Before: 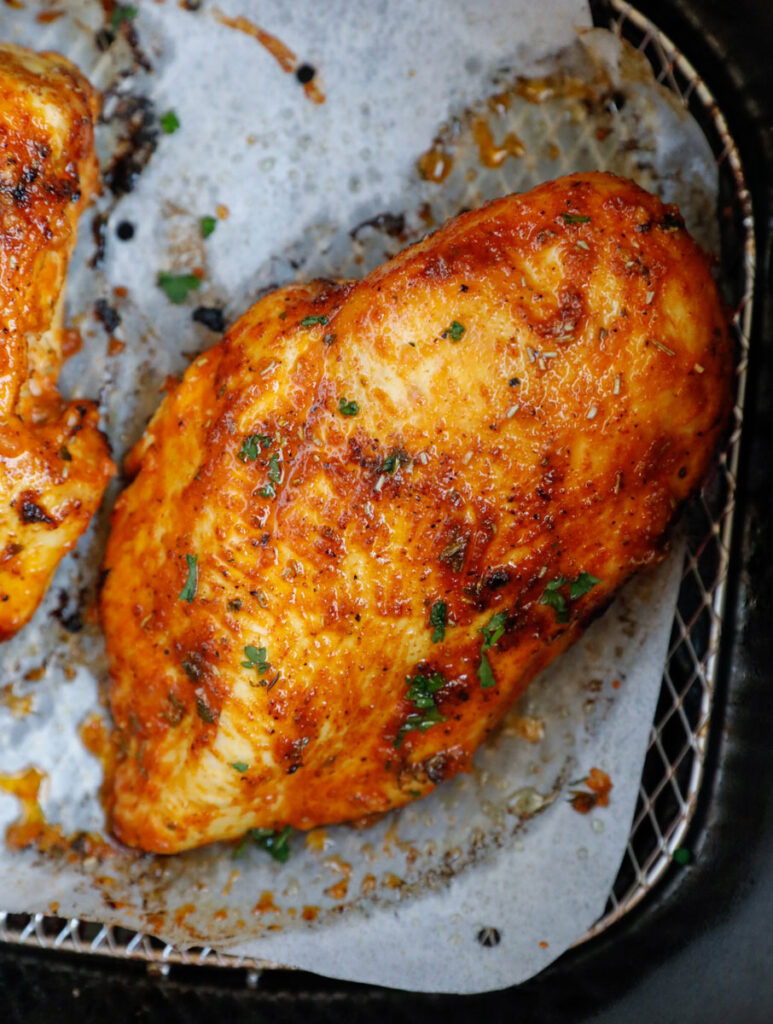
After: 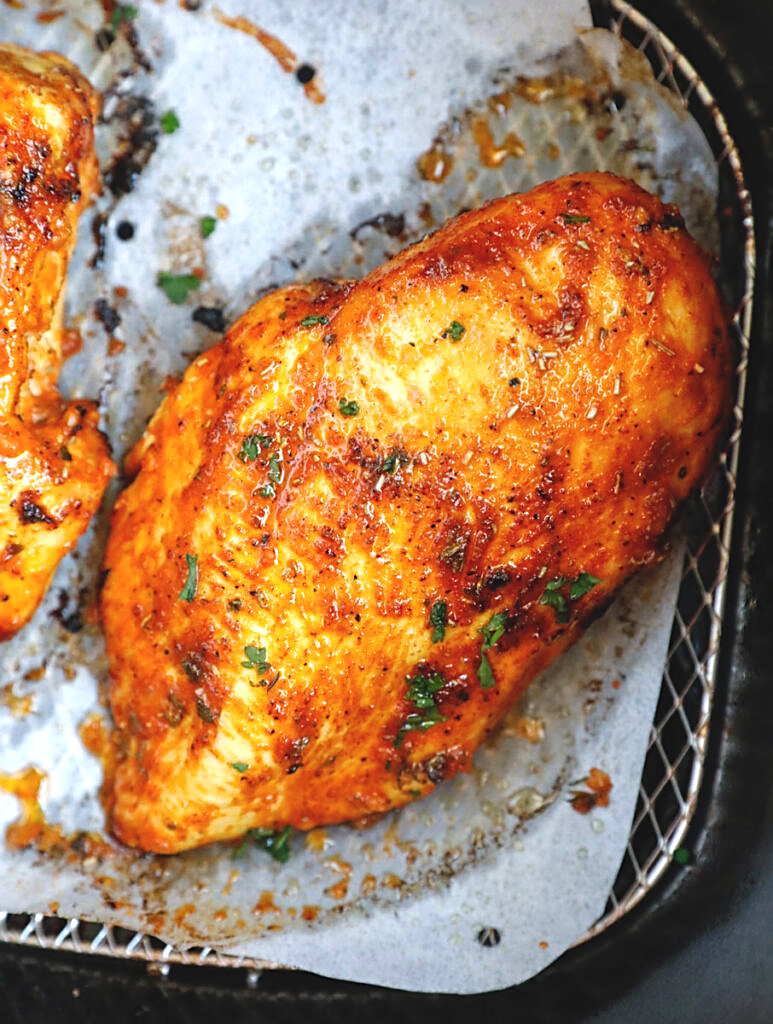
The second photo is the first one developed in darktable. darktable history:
sharpen: on, module defaults
exposure: black level correction -0.005, exposure 0.628 EV, compensate highlight preservation false
